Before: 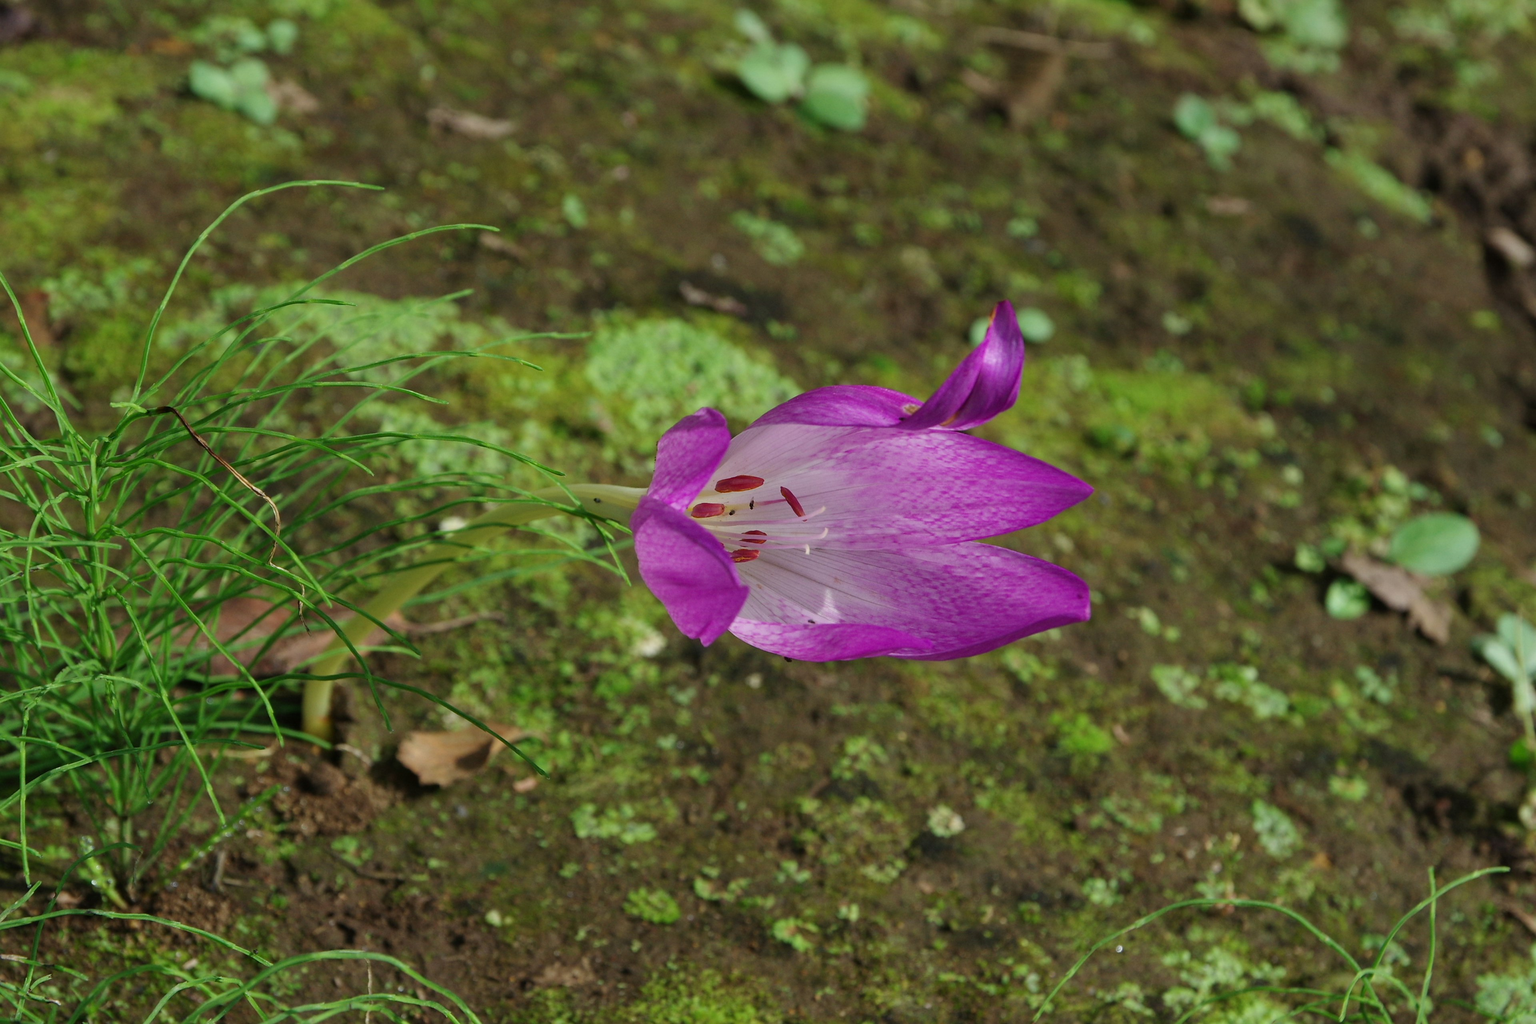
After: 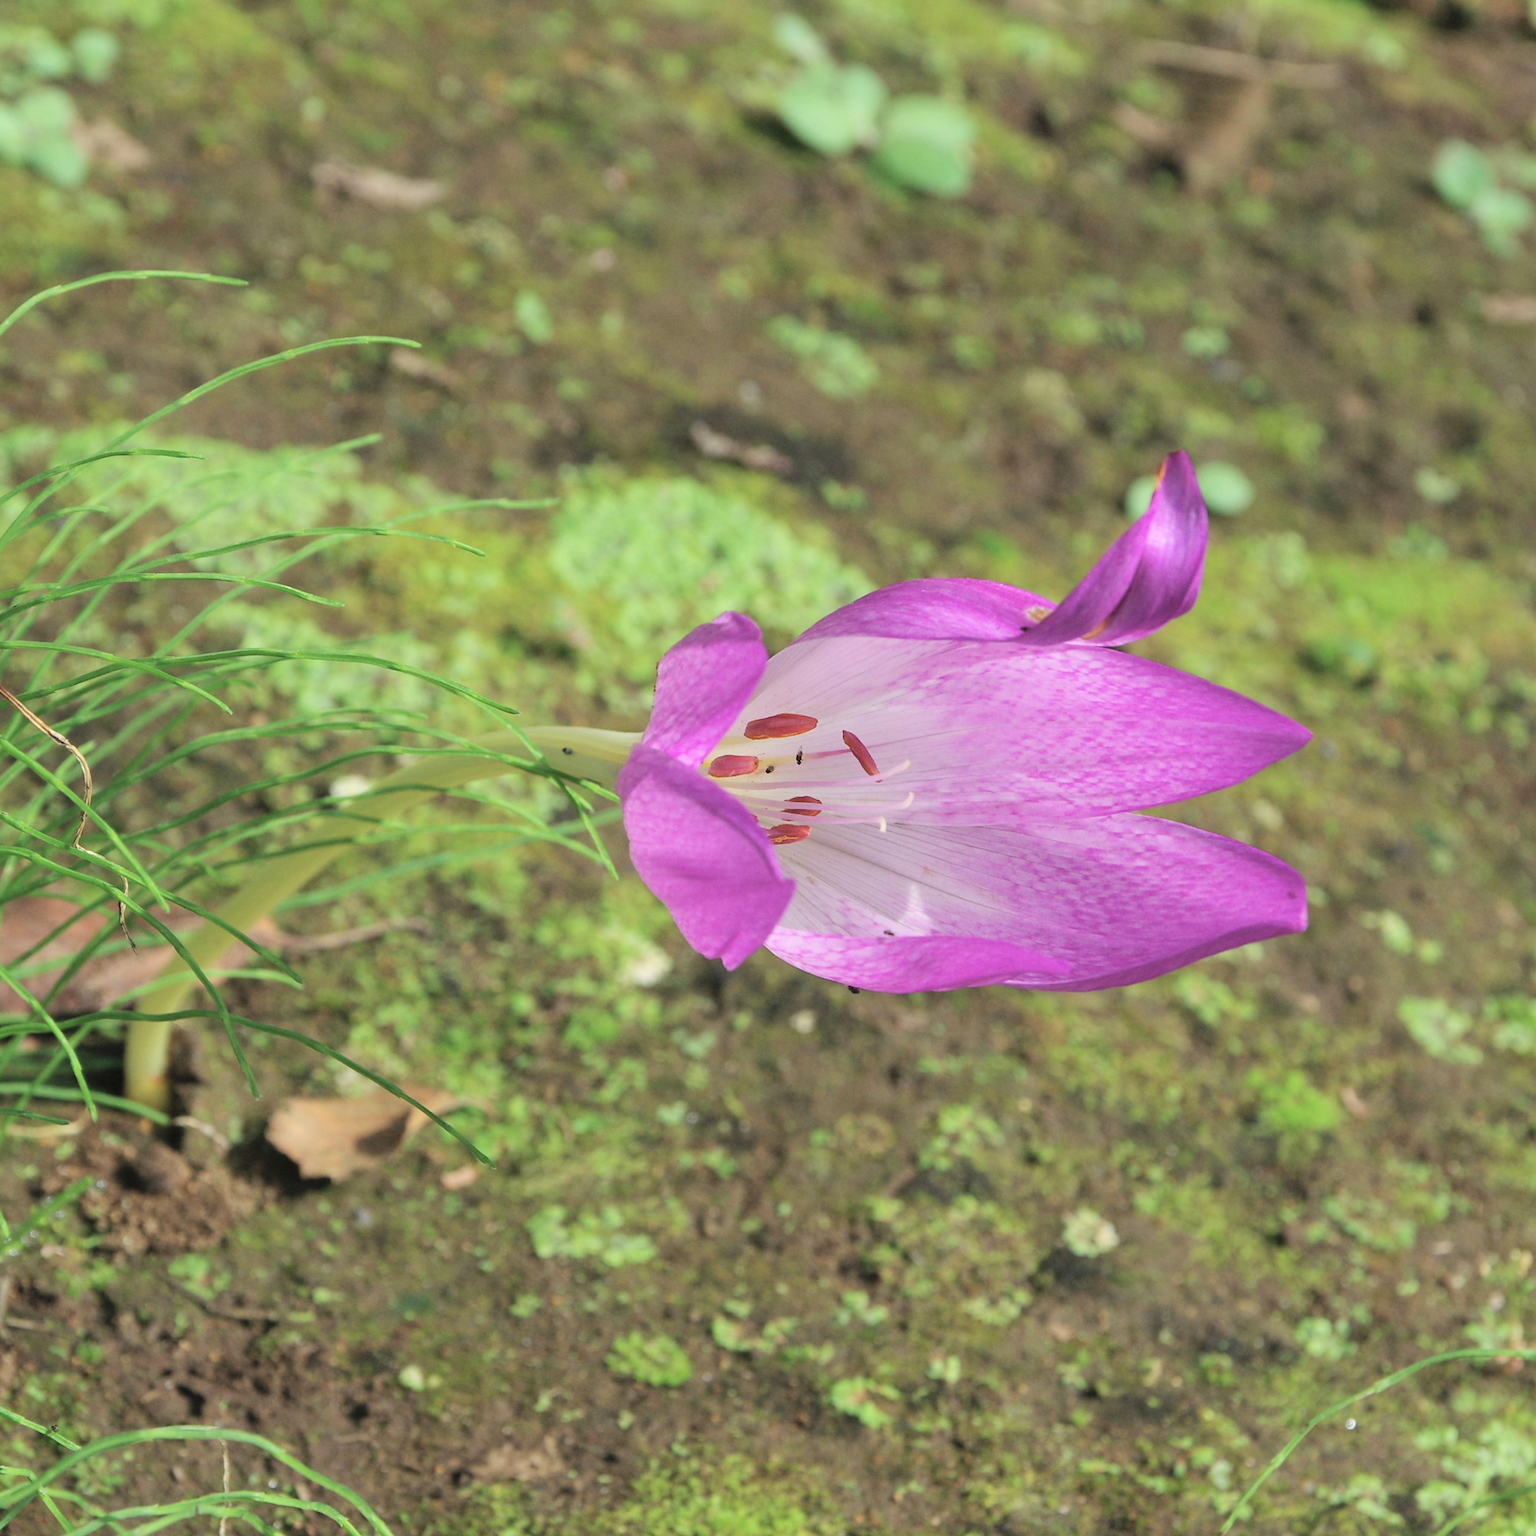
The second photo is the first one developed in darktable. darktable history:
crop and rotate: left 14.292%, right 19.041%
global tonemap: drago (0.7, 100)
